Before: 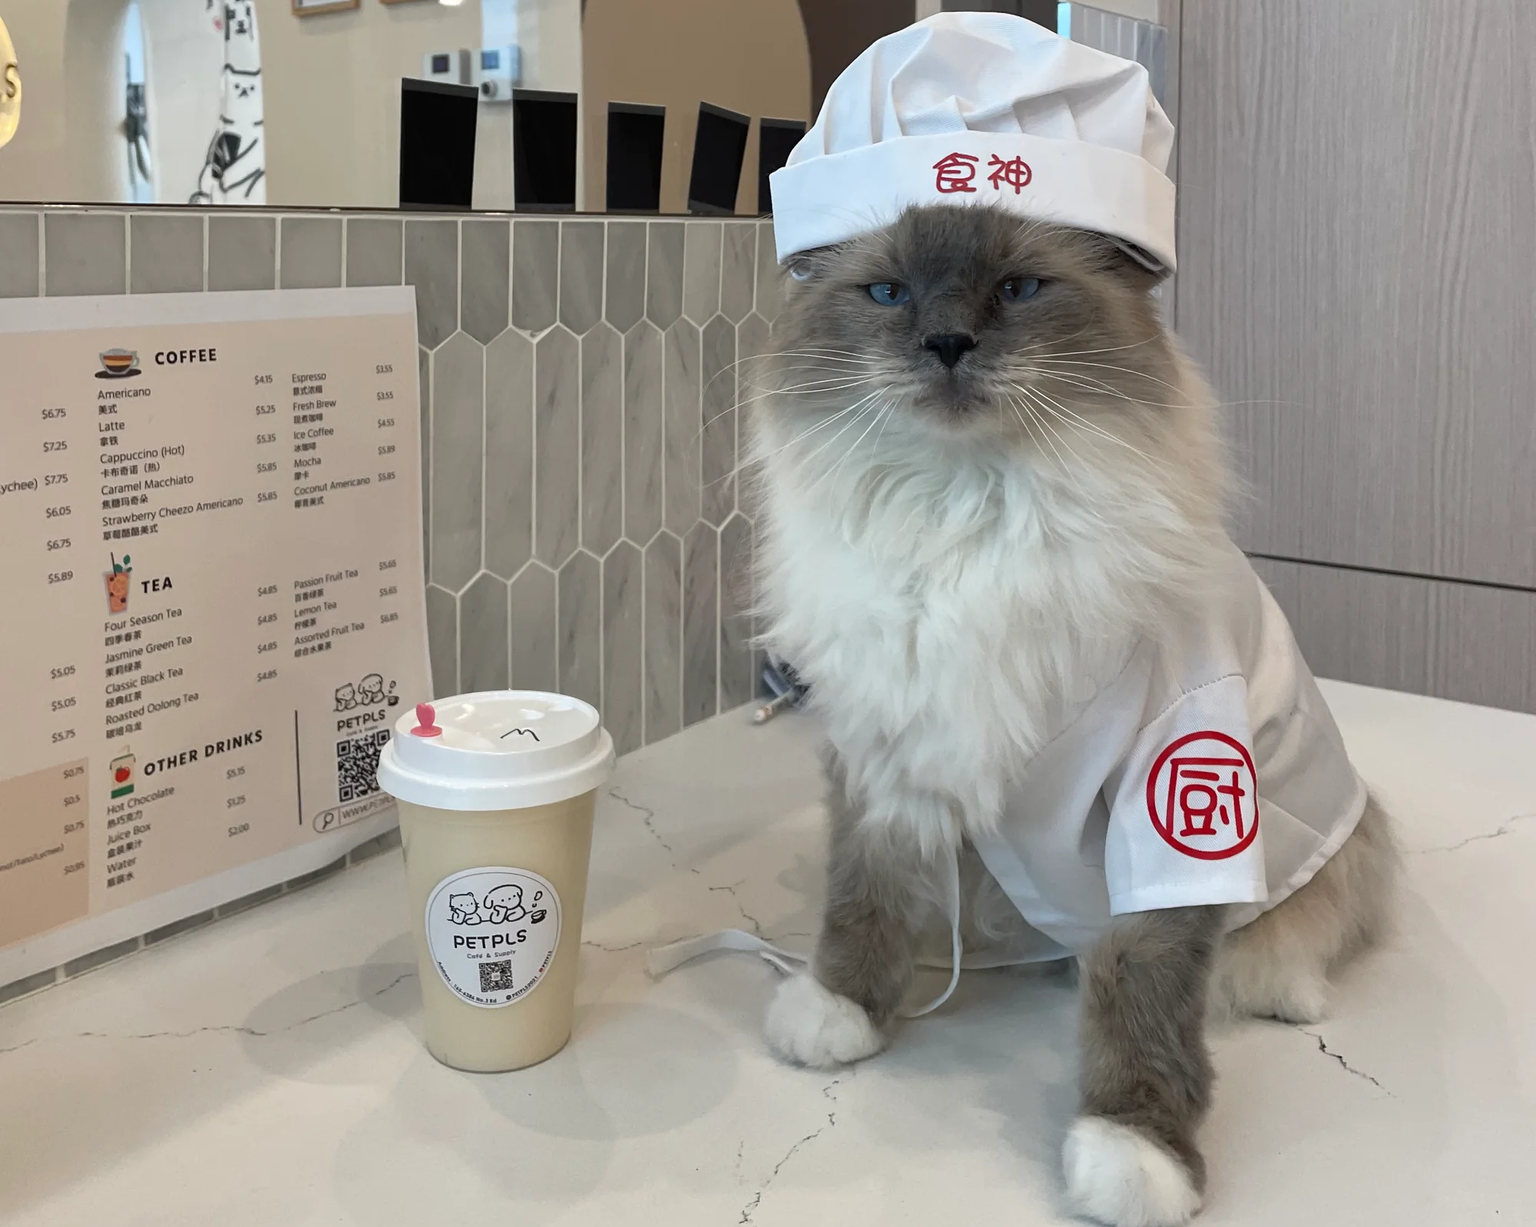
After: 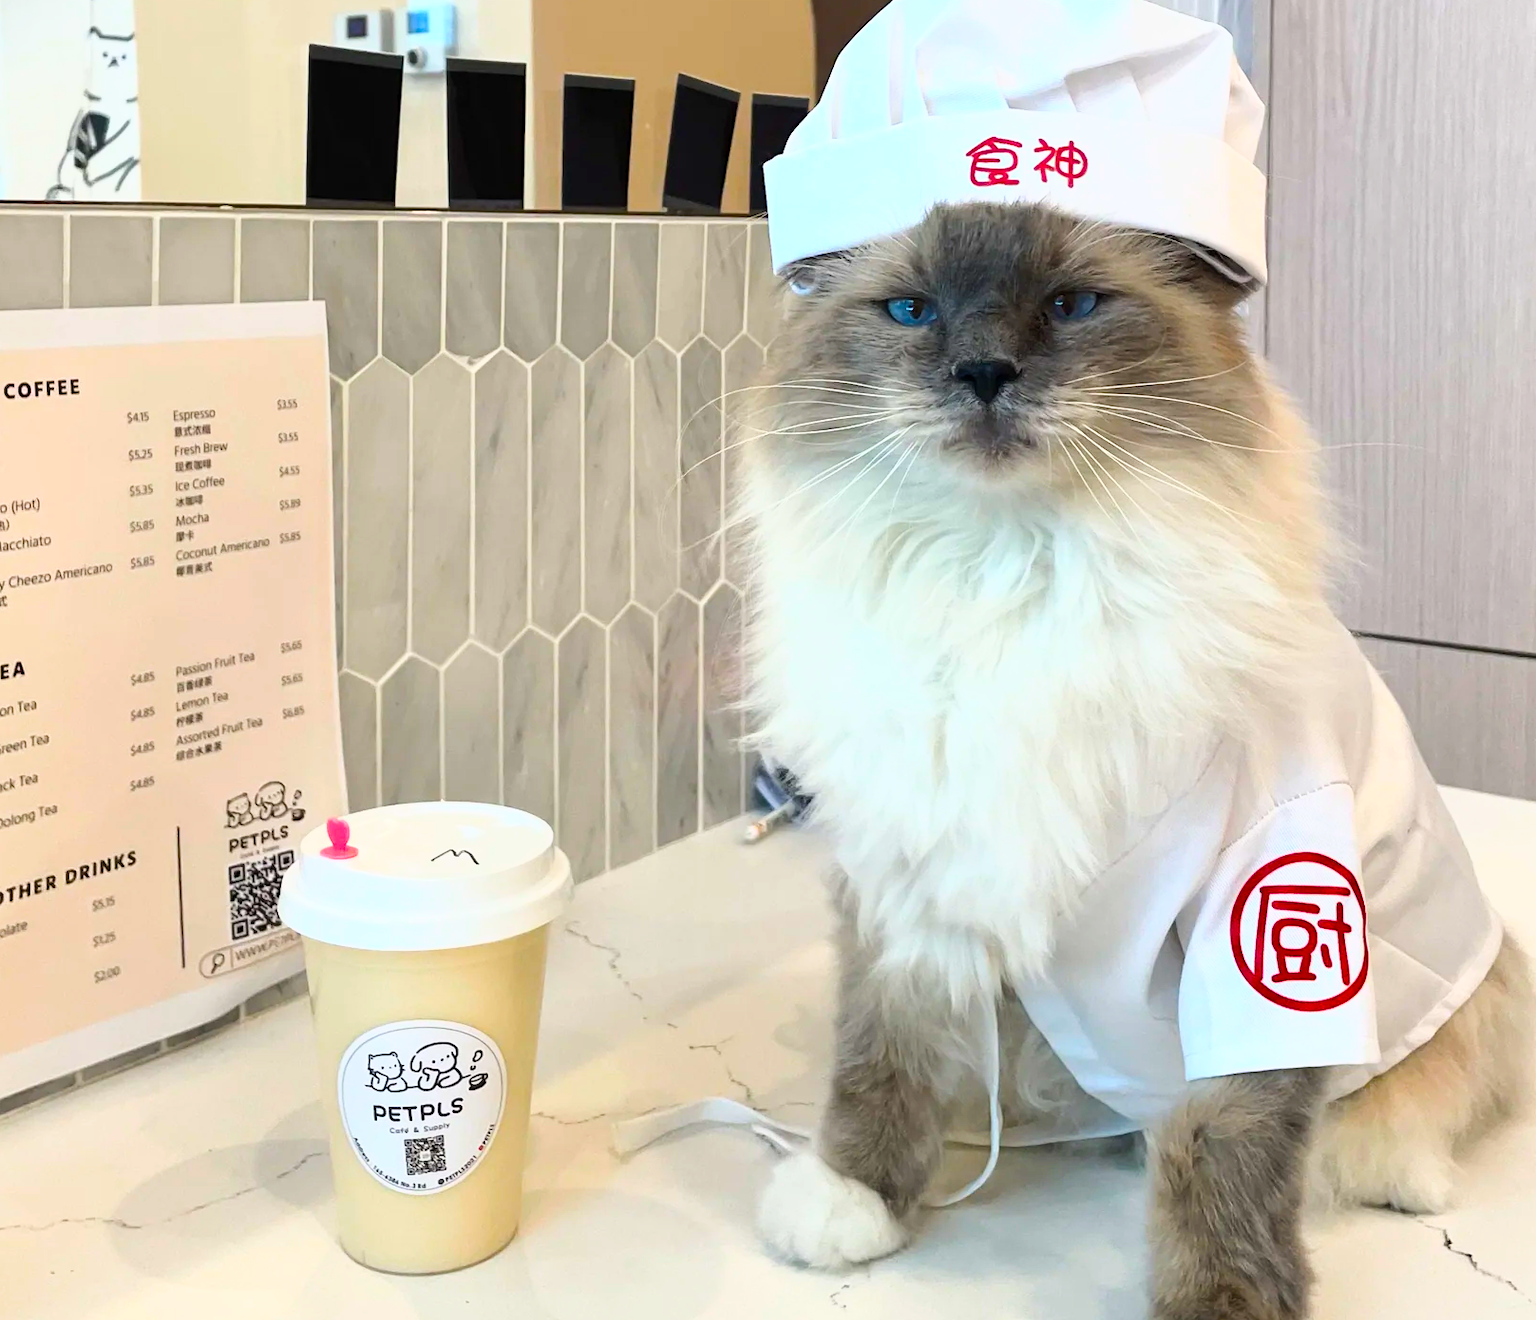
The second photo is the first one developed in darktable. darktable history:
crop: left 9.929%, top 3.475%, right 9.188%, bottom 9.529%
color balance rgb: linear chroma grading › global chroma 9%, perceptual saturation grading › global saturation 36%, perceptual saturation grading › shadows 35%, perceptual brilliance grading › global brilliance 15%, perceptual brilliance grading › shadows -35%, global vibrance 15%
base curve: curves: ch0 [(0, 0) (0.025, 0.046) (0.112, 0.277) (0.467, 0.74) (0.814, 0.929) (1, 0.942)]
